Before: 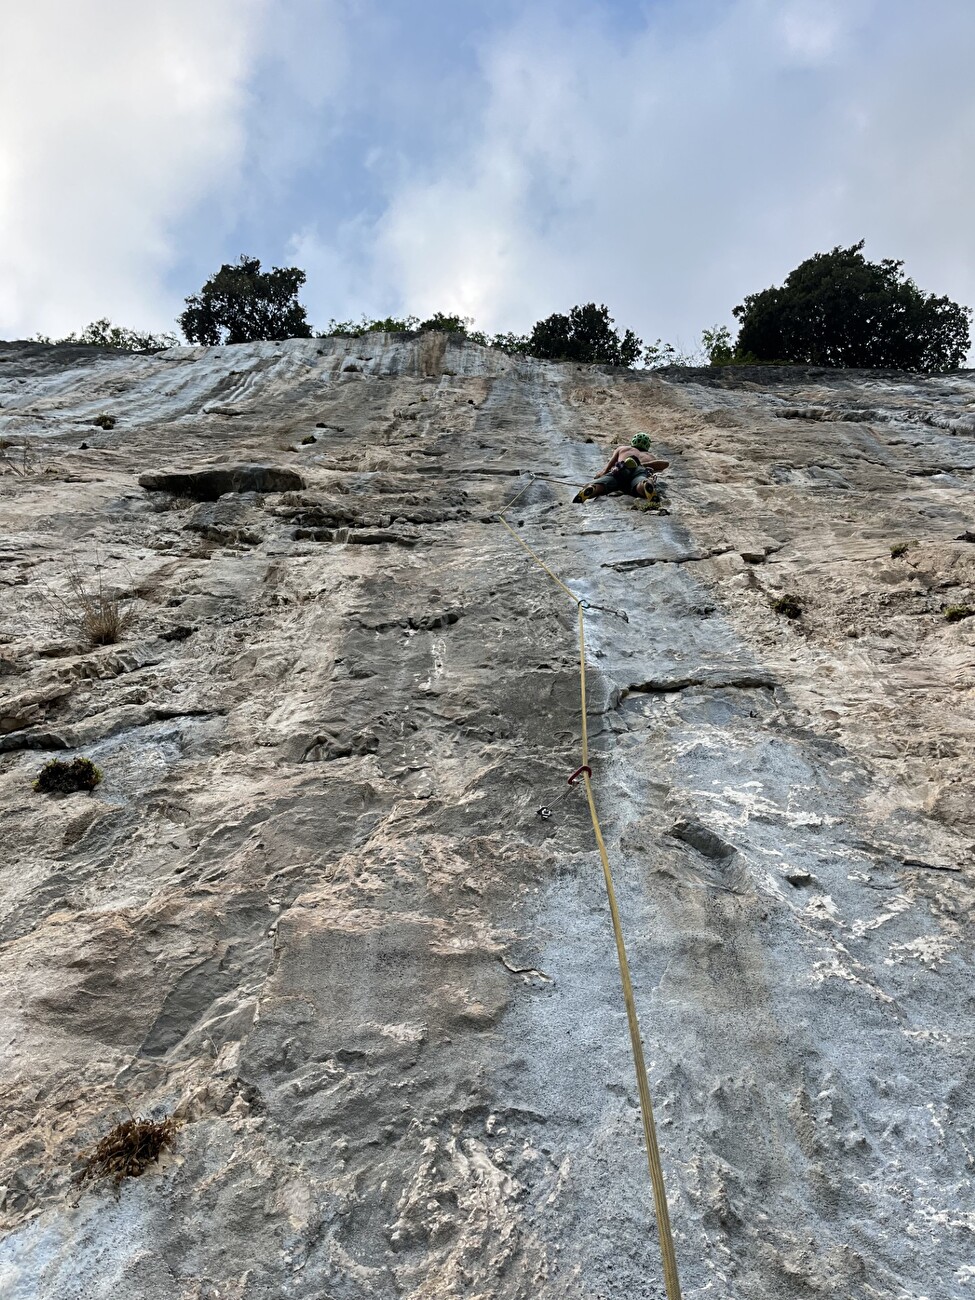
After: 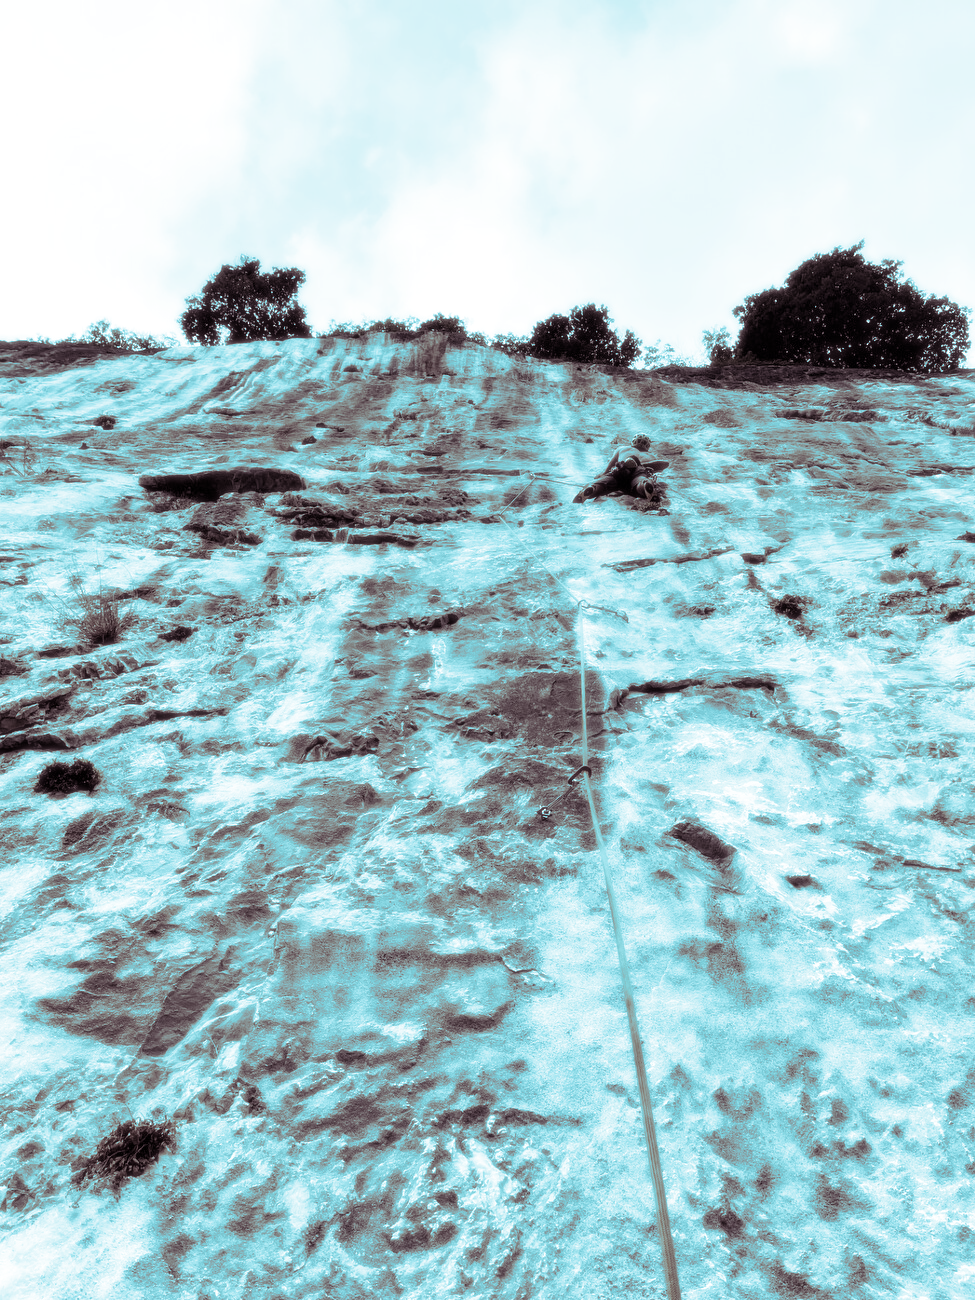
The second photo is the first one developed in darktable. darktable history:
bloom: size 0%, threshold 54.82%, strength 8.31%
split-toning: shadows › hue 327.6°, highlights › hue 198°, highlights › saturation 0.55, balance -21.25, compress 0%
color correction: saturation 0.3
